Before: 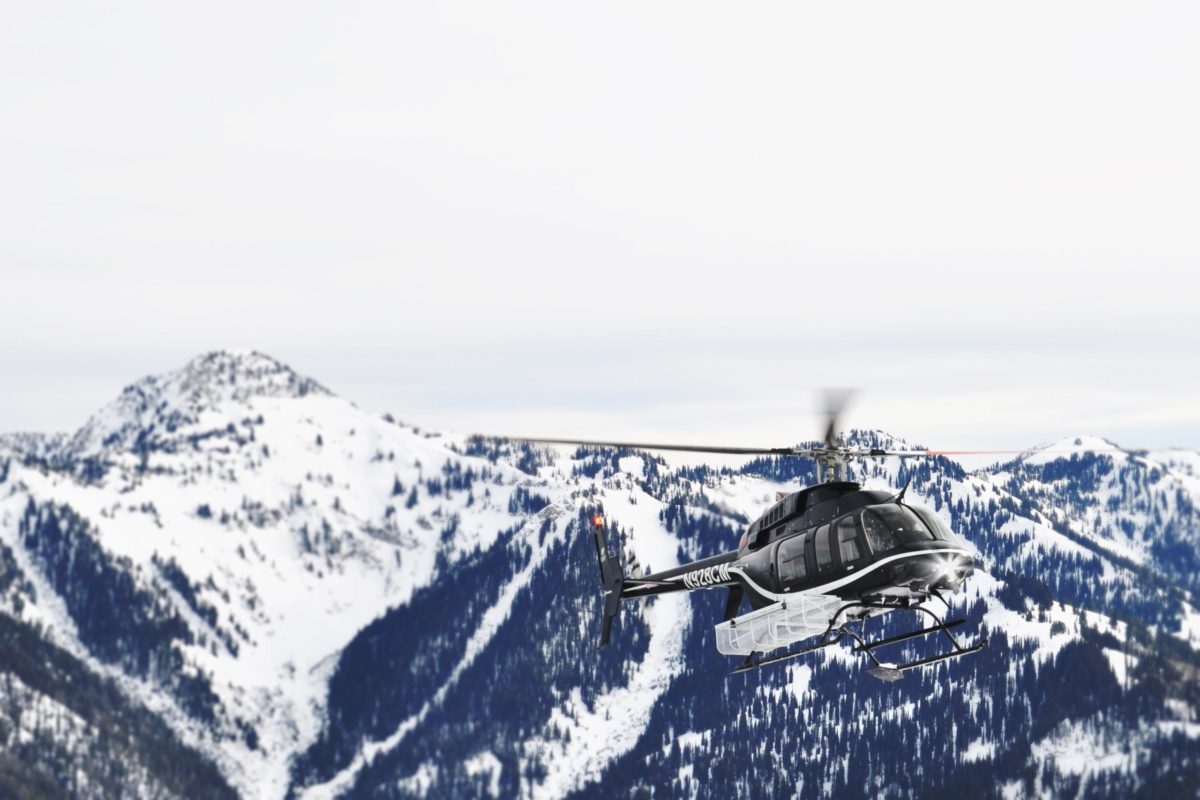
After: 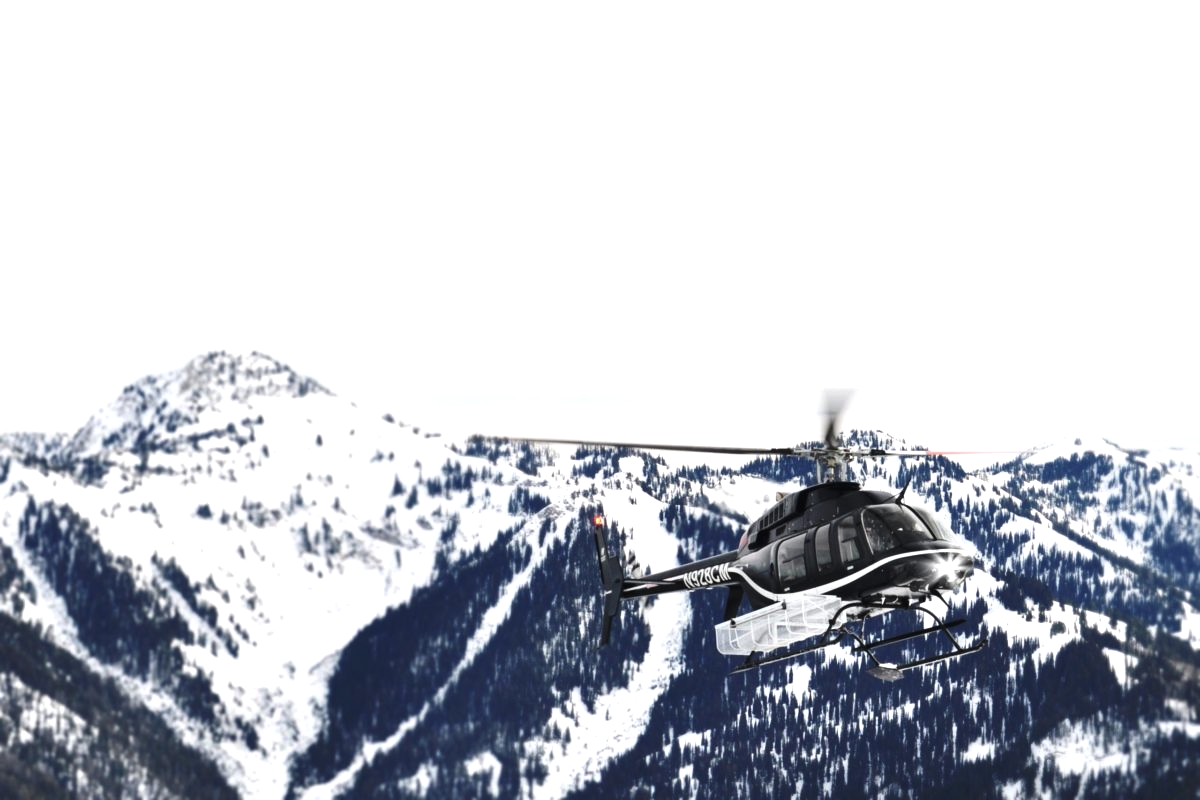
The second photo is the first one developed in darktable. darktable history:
color balance rgb: shadows lift › luminance -20.298%, perceptual saturation grading › global saturation -2.034%, perceptual saturation grading › highlights -7.248%, perceptual saturation grading › mid-tones 7.701%, perceptual saturation grading › shadows 4.091%, perceptual brilliance grading › global brilliance -17.728%, perceptual brilliance grading › highlights 28.89%
